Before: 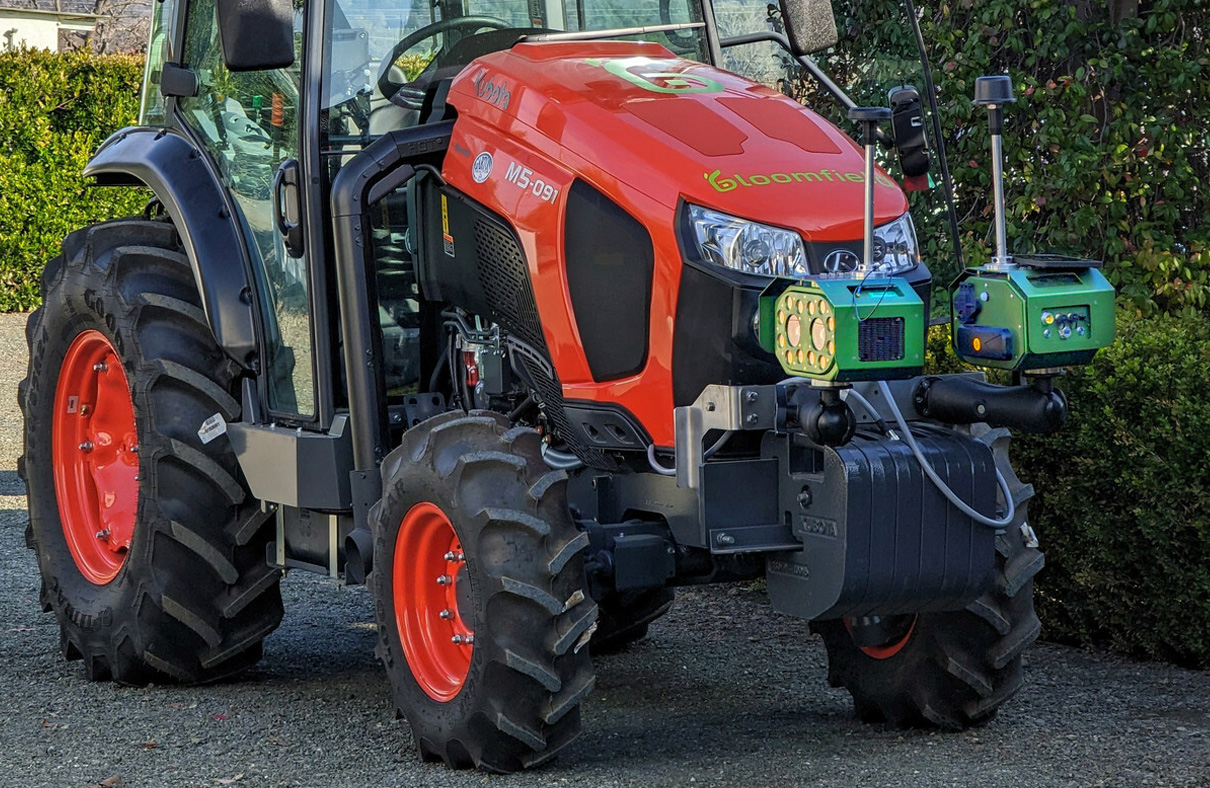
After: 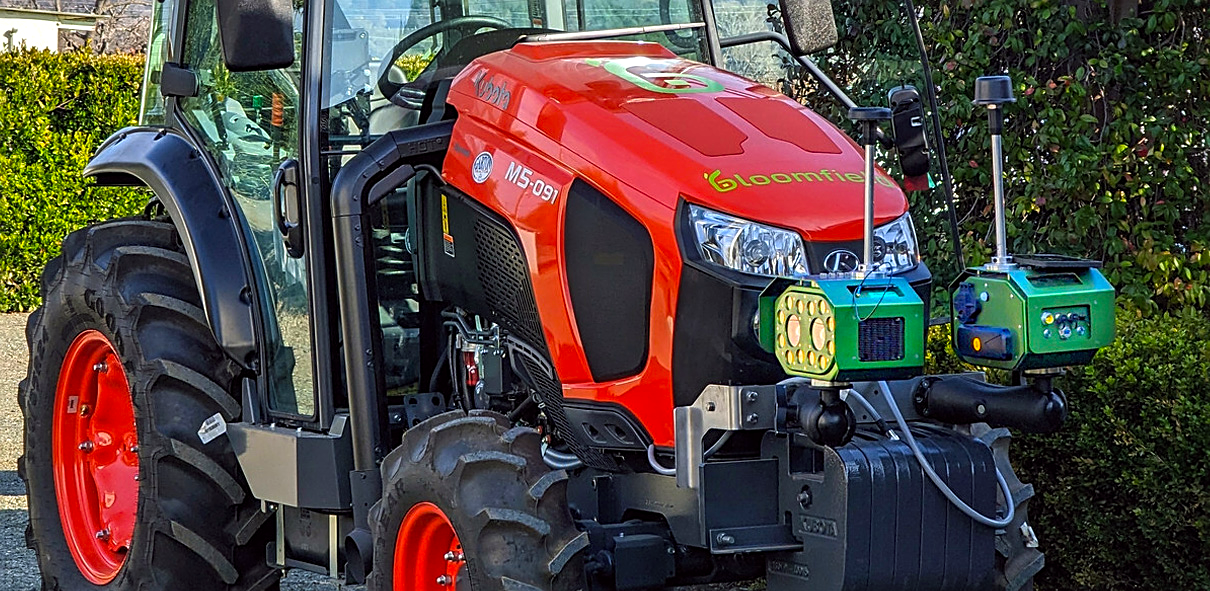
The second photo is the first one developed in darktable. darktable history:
crop: bottom 24.988%
sharpen: on, module defaults
color balance: lift [1, 1.001, 0.999, 1.001], gamma [1, 1.004, 1.007, 0.993], gain [1, 0.991, 0.987, 1.013], contrast 7.5%, contrast fulcrum 10%, output saturation 115%
